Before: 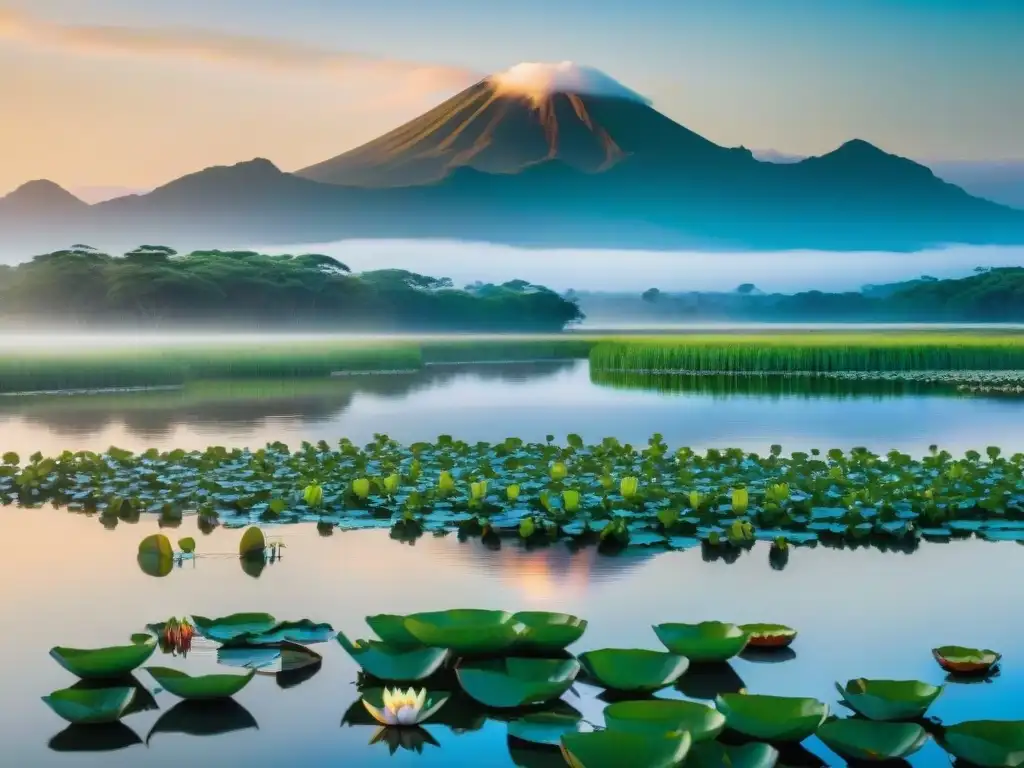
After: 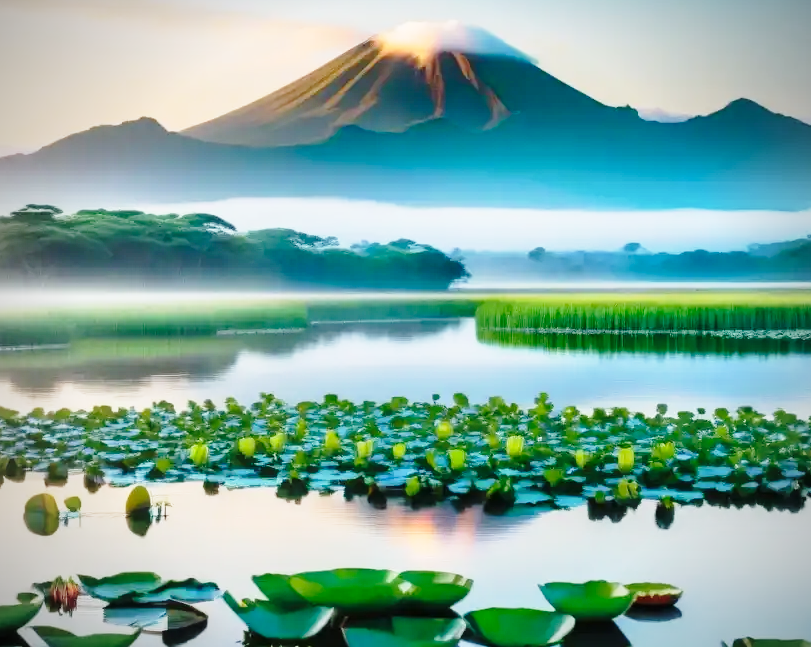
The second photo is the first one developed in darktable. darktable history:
base curve: curves: ch0 [(0, 0) (0.028, 0.03) (0.121, 0.232) (0.46, 0.748) (0.859, 0.968) (1, 1)], preserve colors none
vignetting: on, module defaults
crop: left 11.225%, top 5.381%, right 9.565%, bottom 10.314%
